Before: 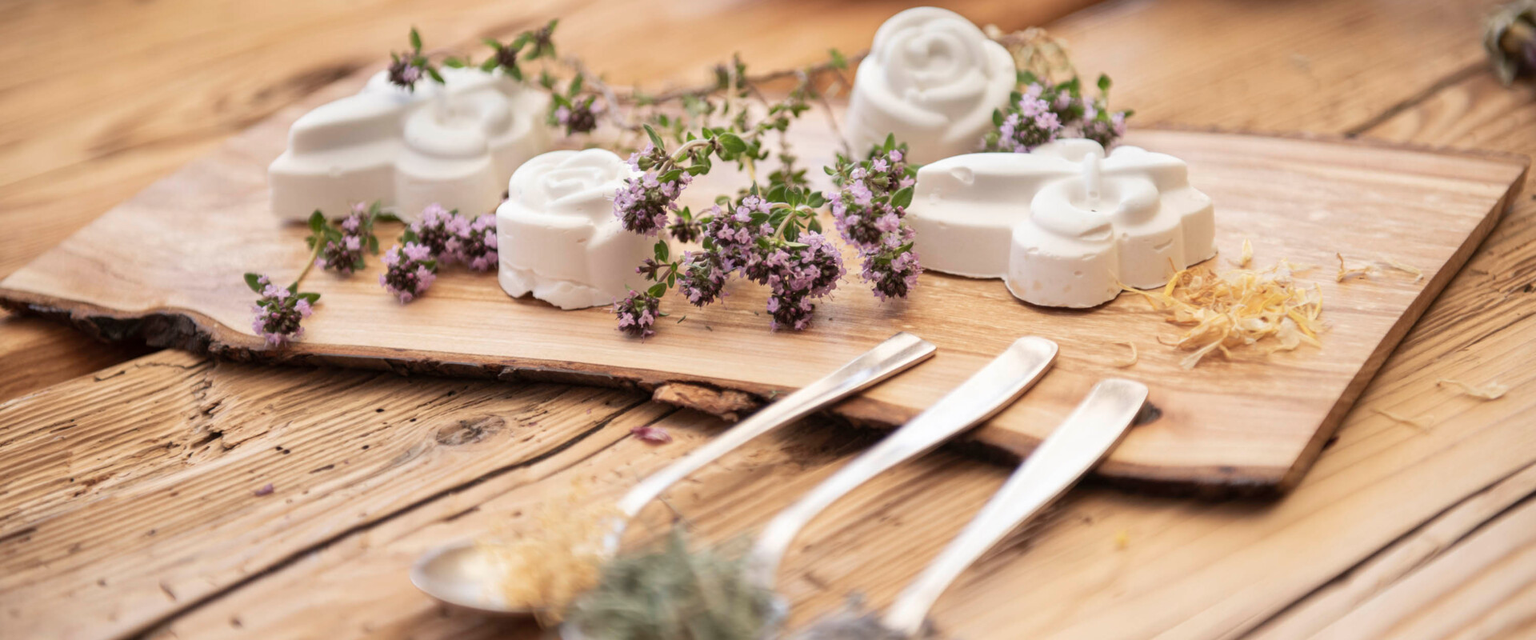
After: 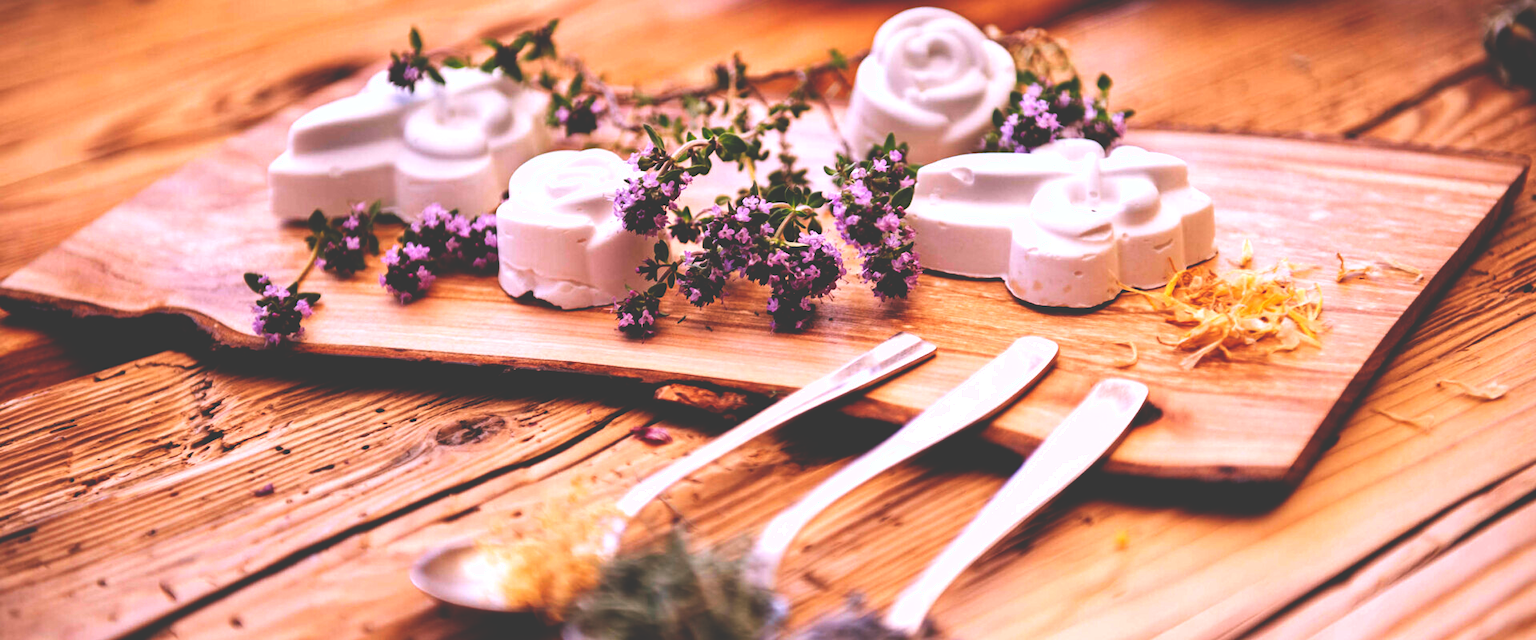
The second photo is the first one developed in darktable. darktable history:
white balance: red 1.066, blue 1.119
base curve: curves: ch0 [(0, 0.036) (0.083, 0.04) (0.804, 1)], preserve colors none
haze removal: compatibility mode true, adaptive false
